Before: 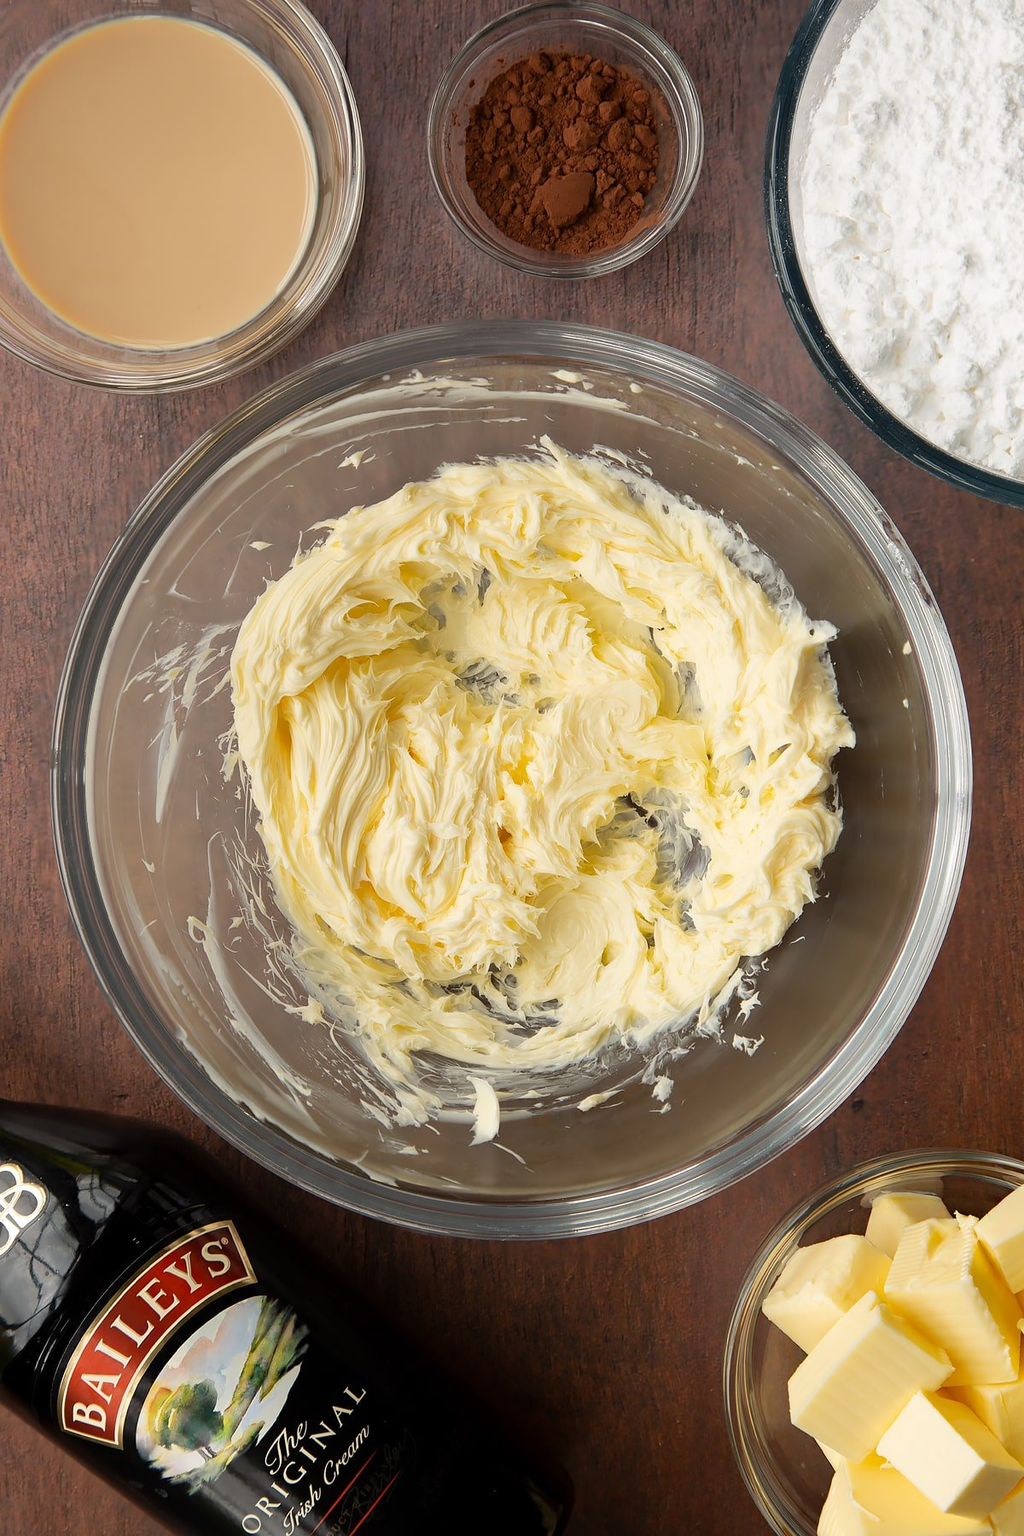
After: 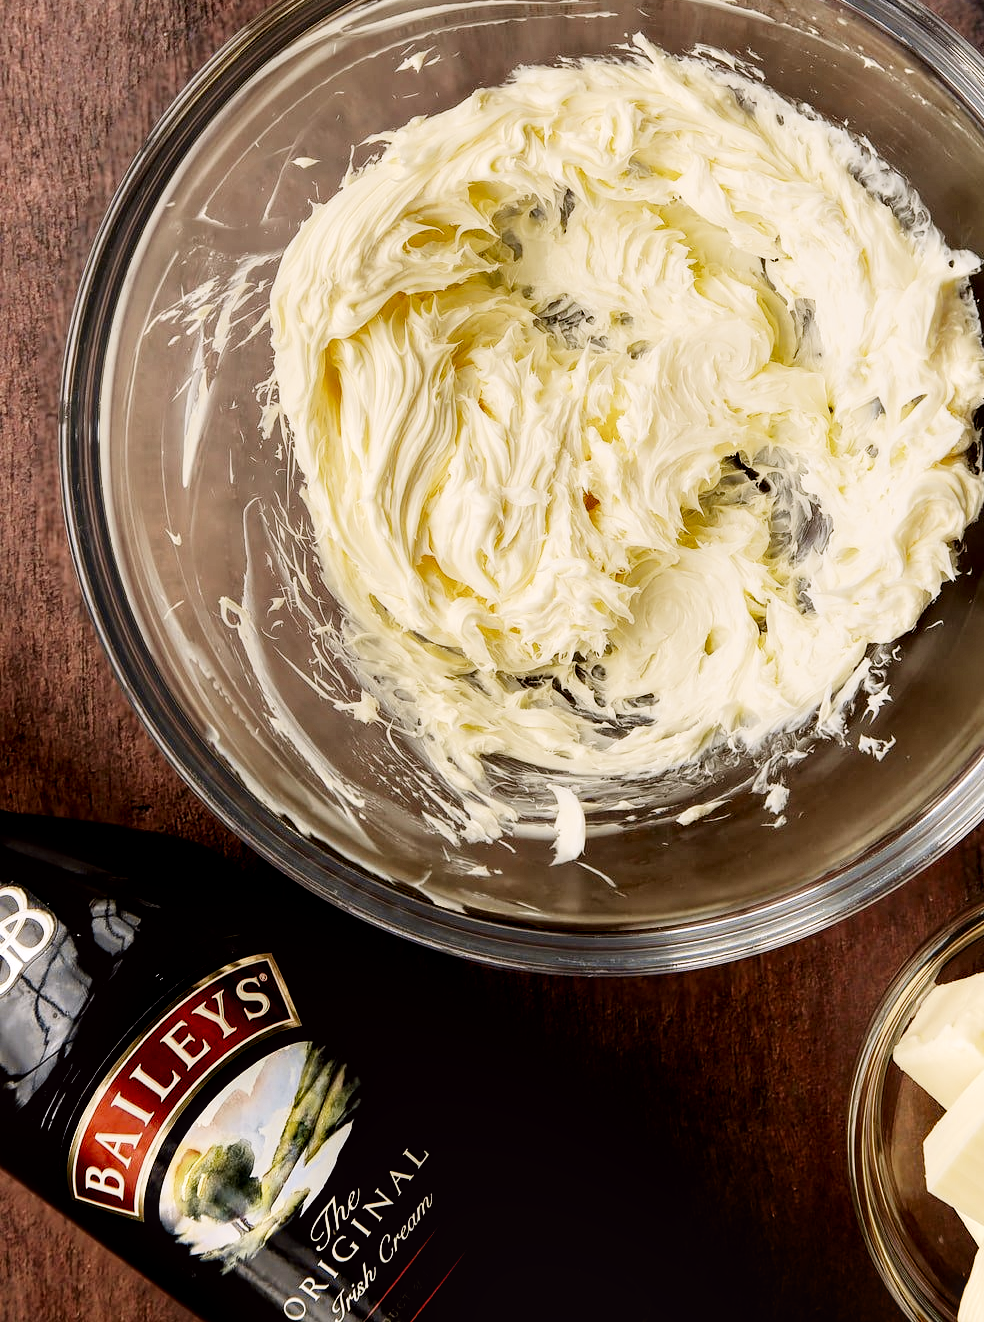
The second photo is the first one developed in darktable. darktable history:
crop: top 26.512%, right 17.978%
filmic rgb: black relative exposure -5.14 EV, white relative exposure 3.98 EV, hardness 2.9, contrast 1.298, highlights saturation mix -9.25%, preserve chrominance no, color science v4 (2020)
tone curve: curves: ch0 [(0, 0.036) (0.119, 0.115) (0.461, 0.479) (0.715, 0.767) (0.817, 0.865) (1, 0.998)]; ch1 [(0, 0) (0.377, 0.416) (0.44, 0.478) (0.487, 0.498) (0.514, 0.525) (0.538, 0.552) (0.67, 0.688) (1, 1)]; ch2 [(0, 0) (0.38, 0.405) (0.463, 0.445) (0.492, 0.486) (0.524, 0.541) (0.578, 0.59) (0.653, 0.658) (1, 1)], color space Lab, independent channels, preserve colors none
local contrast: highlights 104%, shadows 102%, detail 200%, midtone range 0.2
